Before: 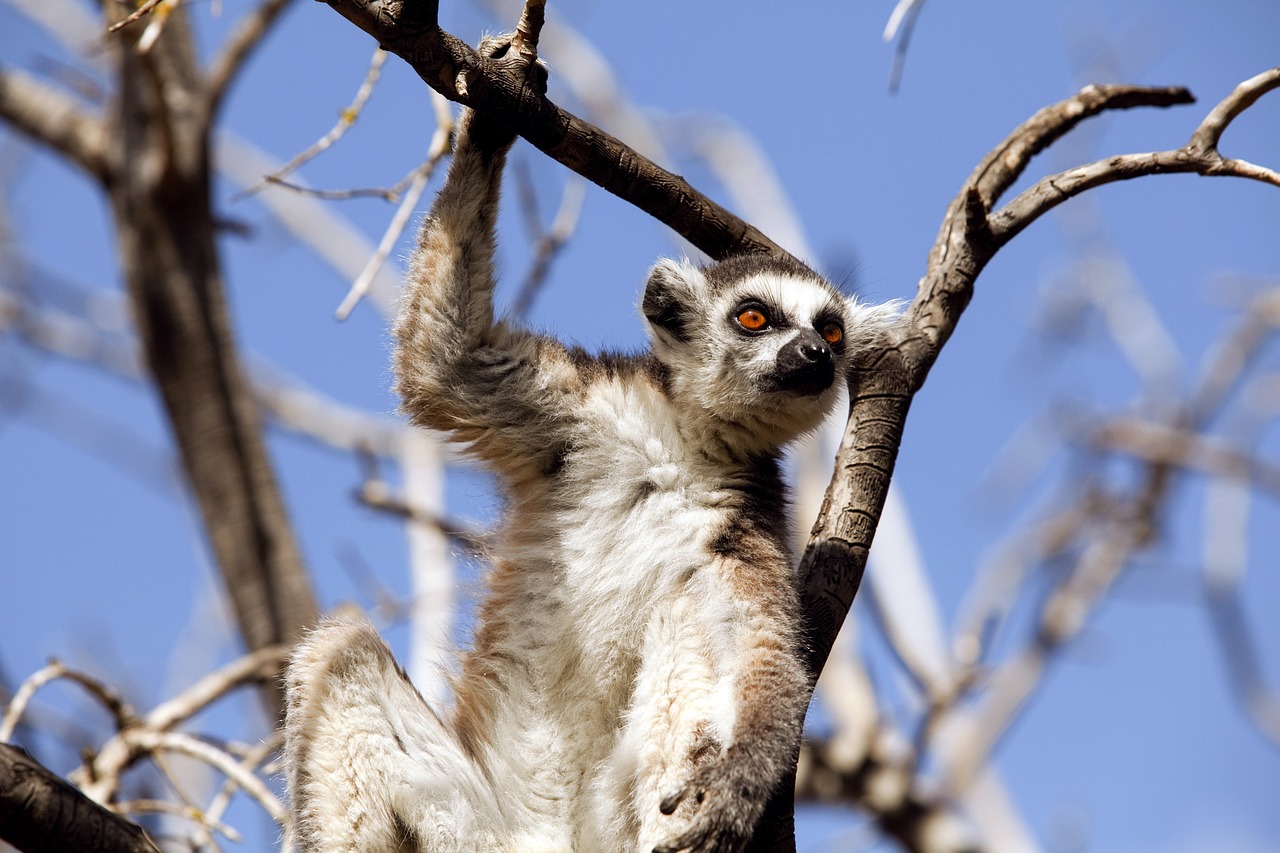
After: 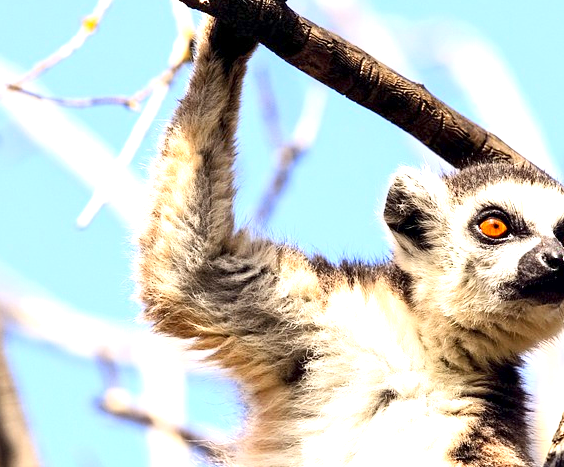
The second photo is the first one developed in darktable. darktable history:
contrast brightness saturation: contrast 0.2, brightness 0.16, saturation 0.22
crop: left 20.248%, top 10.86%, right 35.675%, bottom 34.321%
exposure: black level correction 0, exposure 1.379 EV, compensate exposure bias true, compensate highlight preservation false
contrast equalizer: octaves 7, y [[0.6 ×6], [0.55 ×6], [0 ×6], [0 ×6], [0 ×6]], mix 0.3
